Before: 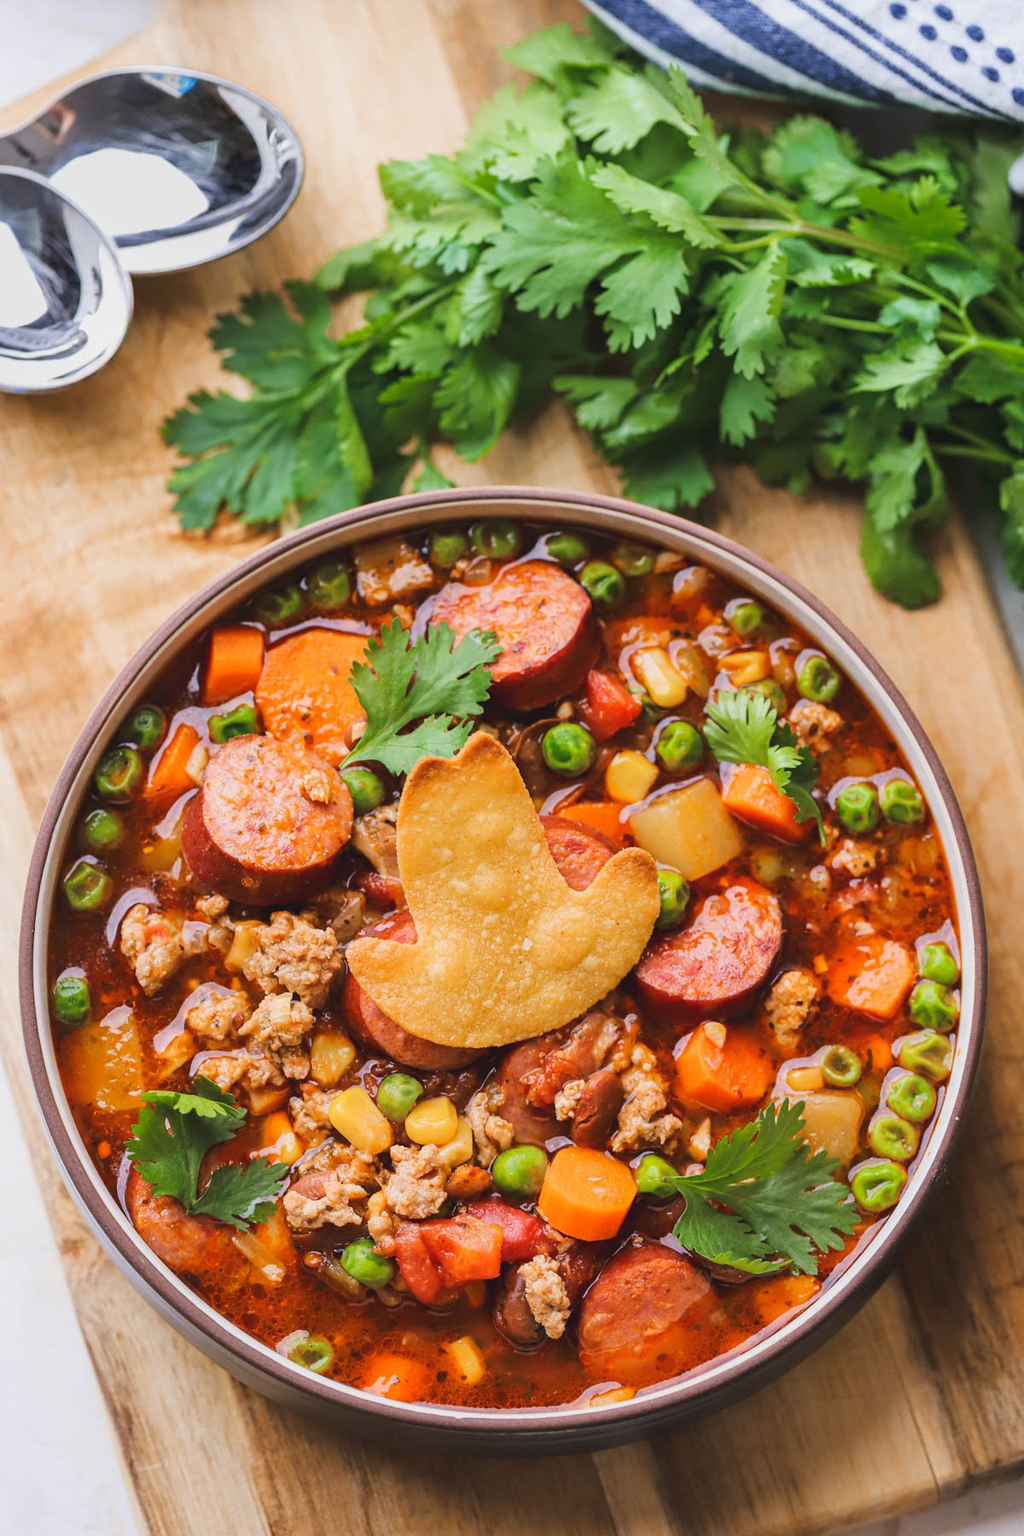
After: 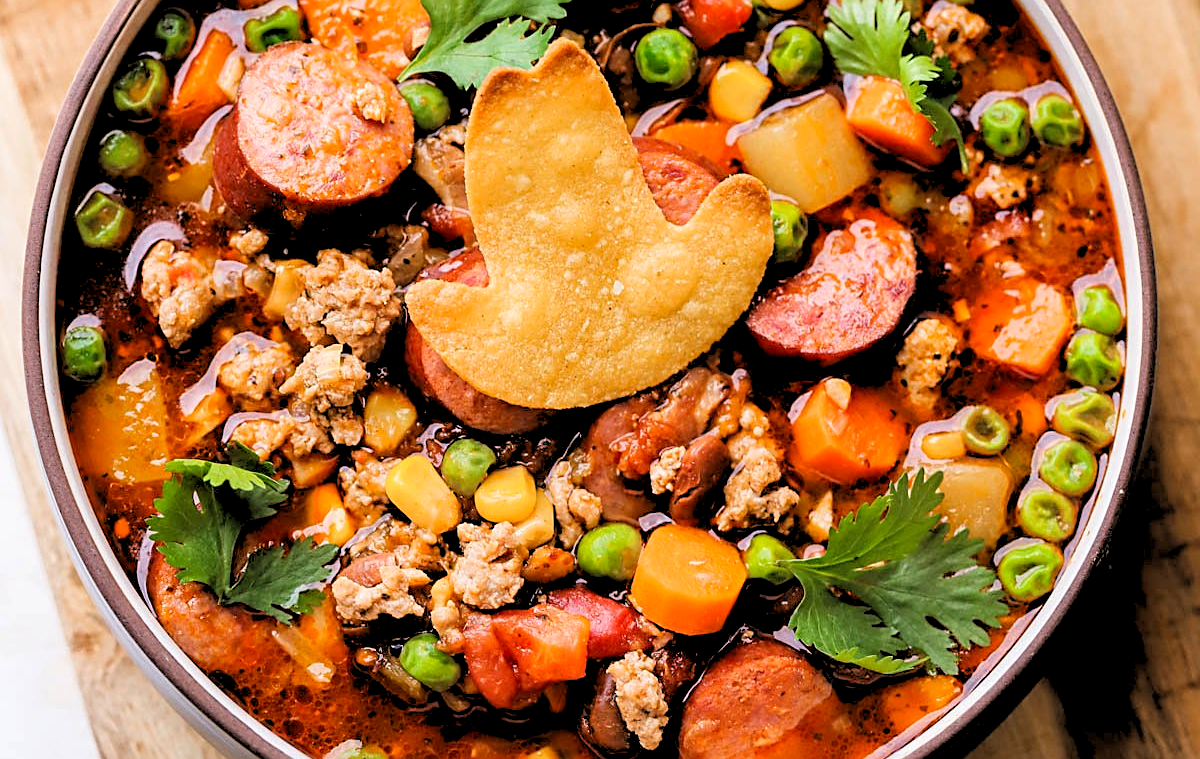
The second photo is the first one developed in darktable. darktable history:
crop: top 45.551%, bottom 12.262%
rgb levels: levels [[0.029, 0.461, 0.922], [0, 0.5, 1], [0, 0.5, 1]]
exposure: black level correction 0.007, exposure 0.093 EV, compensate highlight preservation false
sharpen: on, module defaults
